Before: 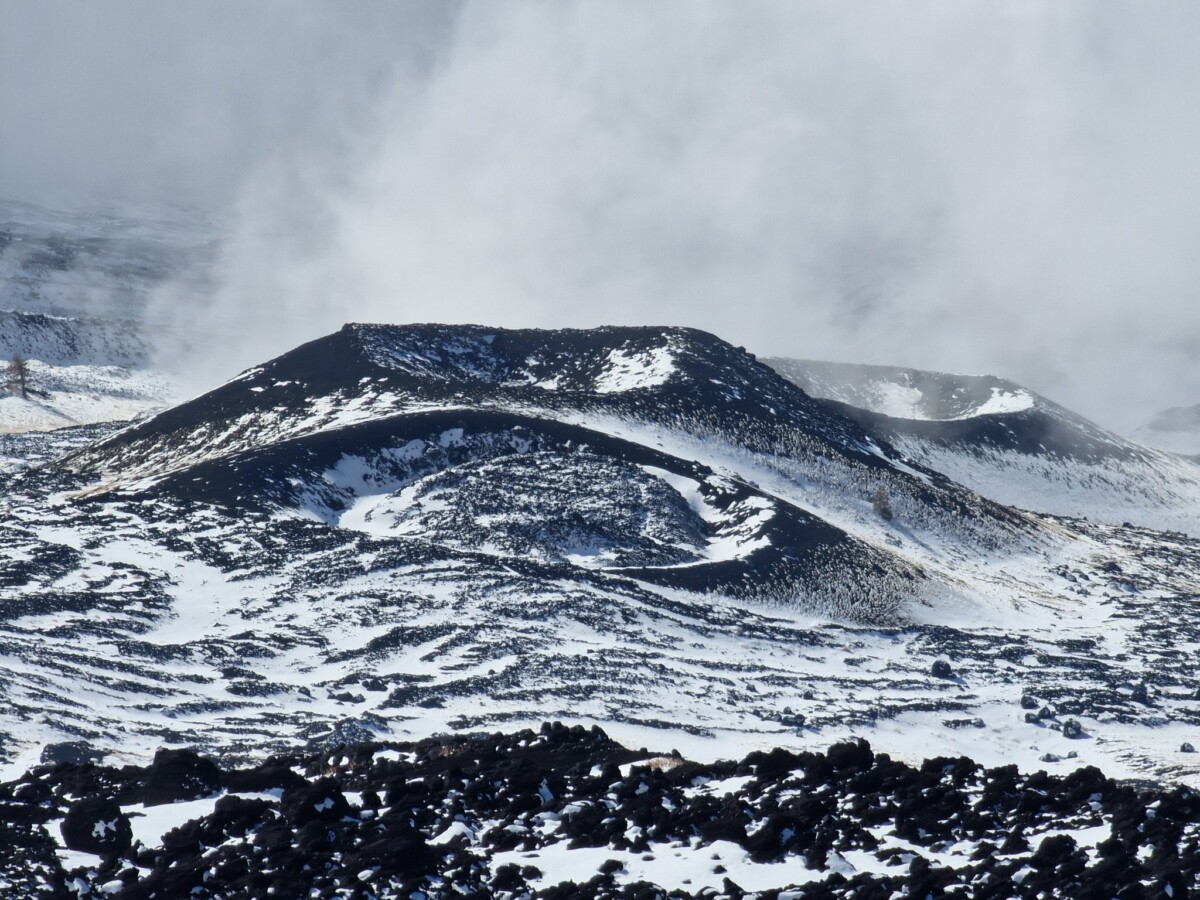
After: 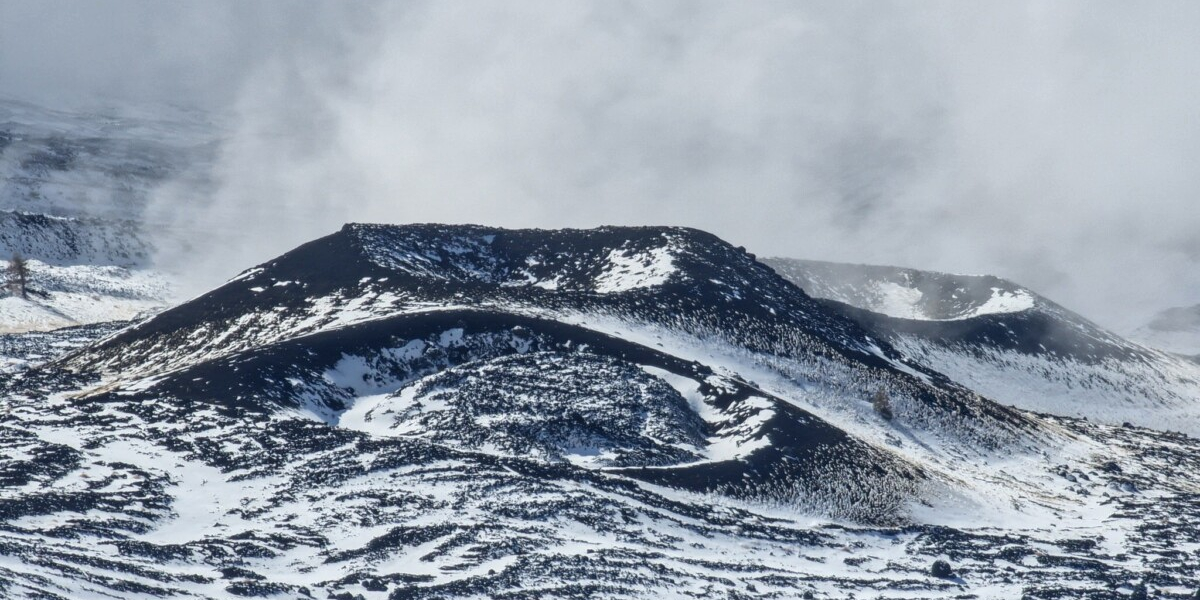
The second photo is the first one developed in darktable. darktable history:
crop: top 11.166%, bottom 22.168%
local contrast: on, module defaults
